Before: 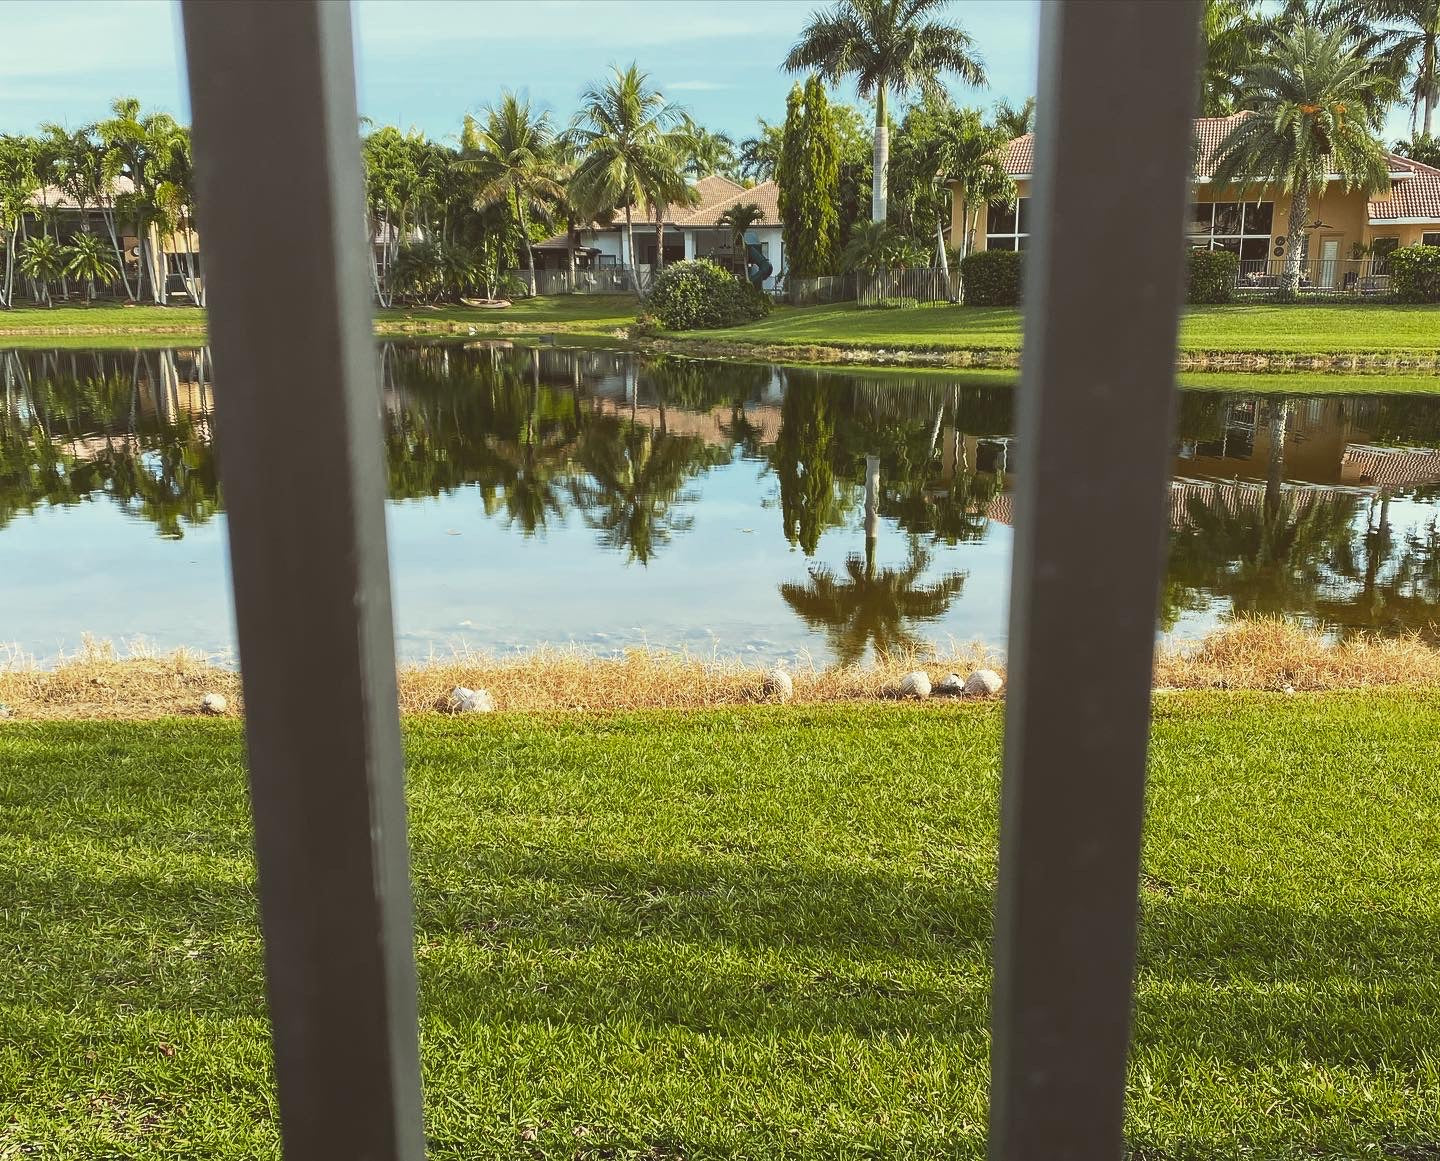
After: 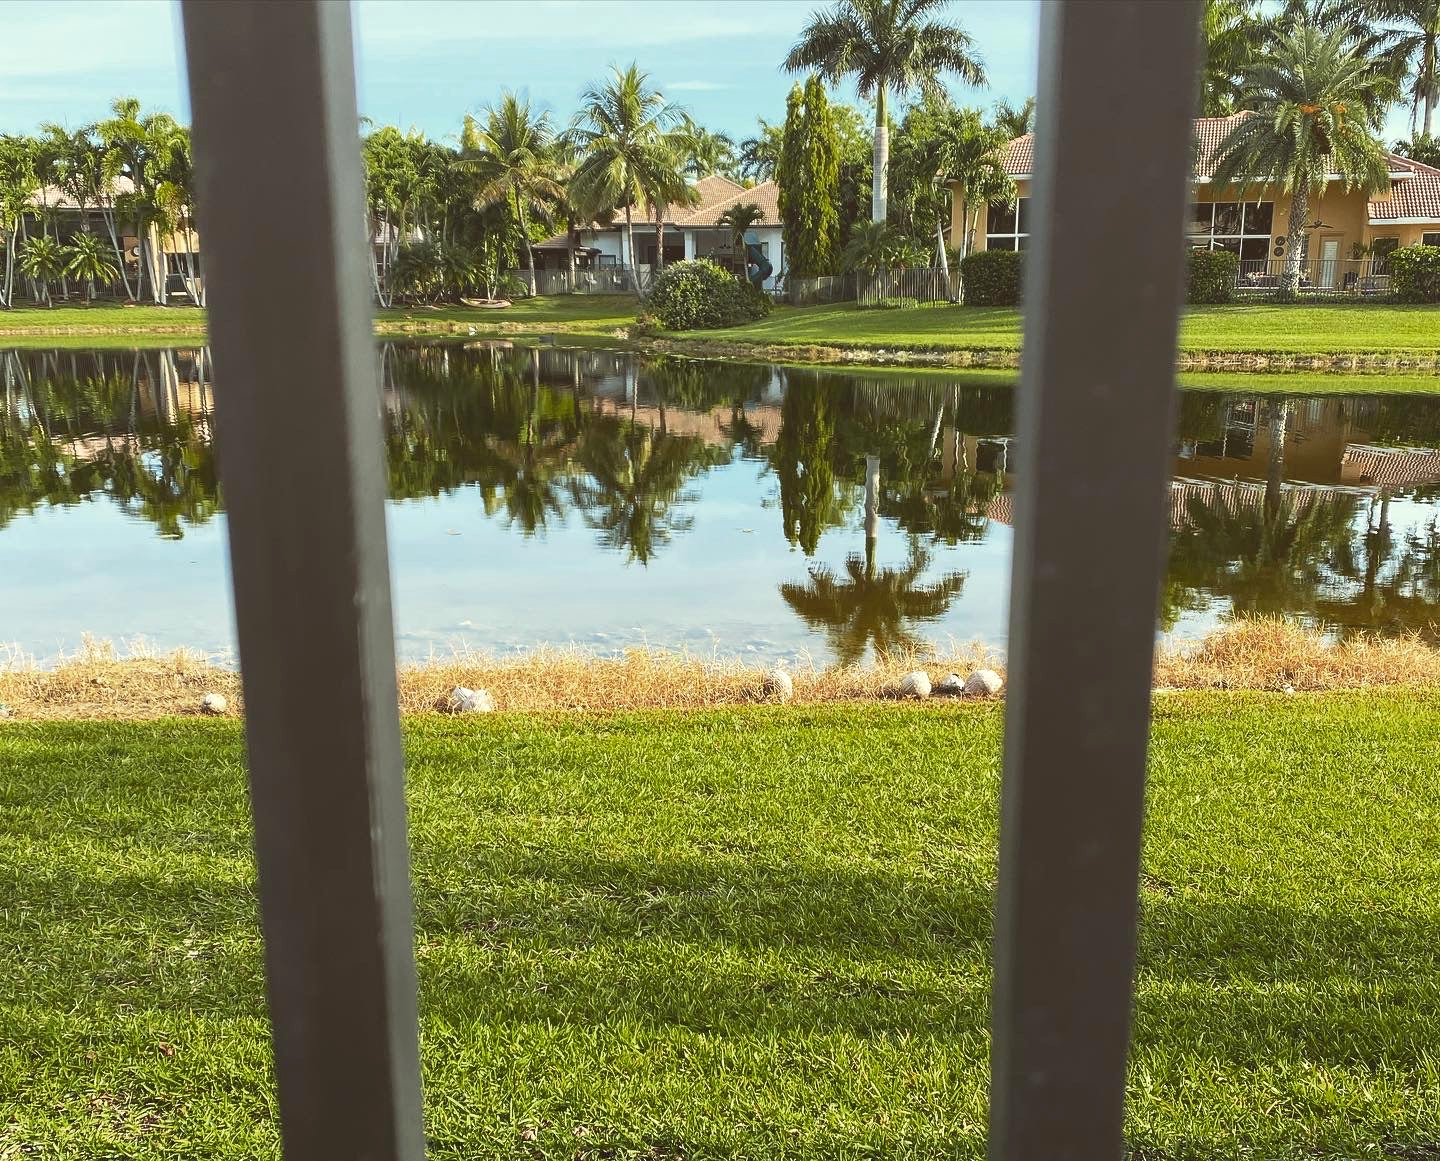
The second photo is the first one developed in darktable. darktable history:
exposure: black level correction 0.002, exposure 0.15 EV, compensate highlight preservation false
